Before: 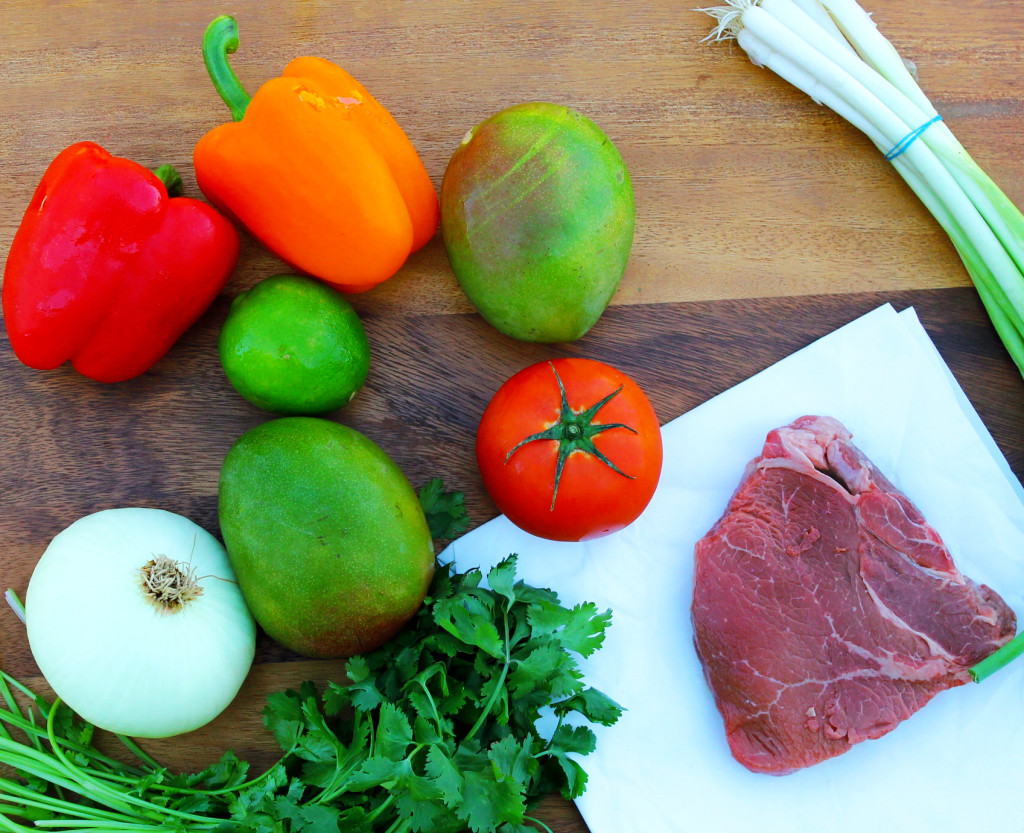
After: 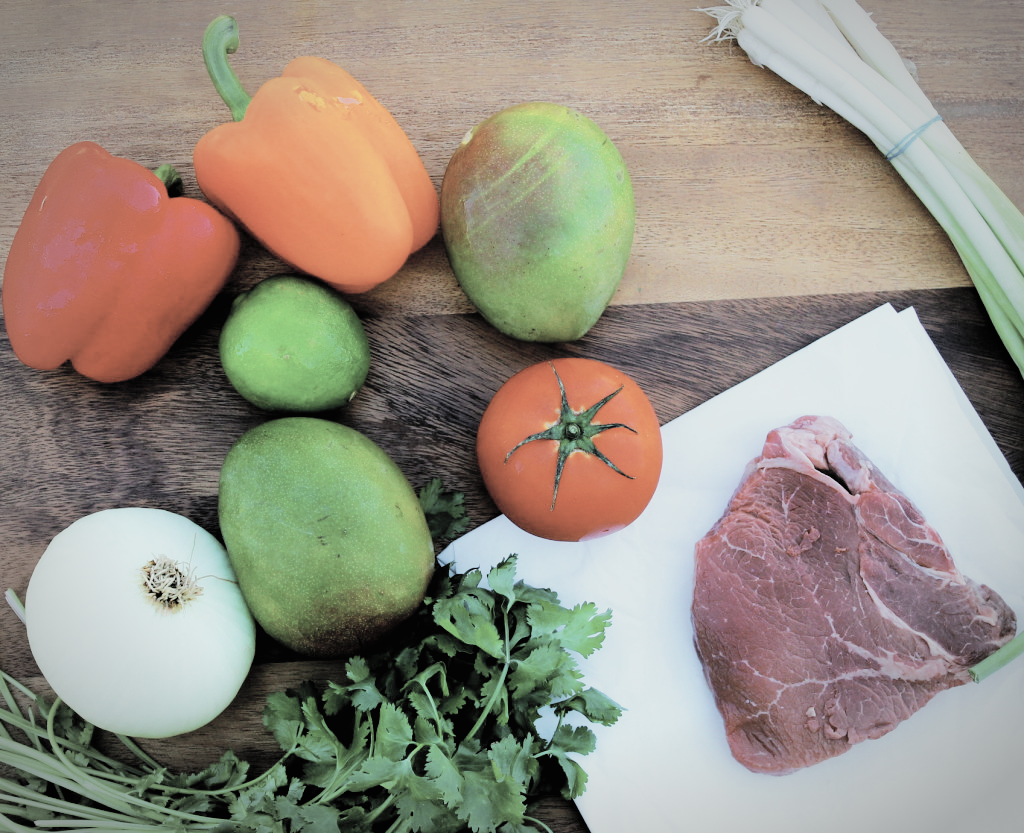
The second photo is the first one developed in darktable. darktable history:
vignetting: automatic ratio true
contrast brightness saturation: brightness 0.18, saturation -0.5
filmic rgb: black relative exposure -5 EV, hardness 2.88, contrast 1.3, highlights saturation mix -30%
